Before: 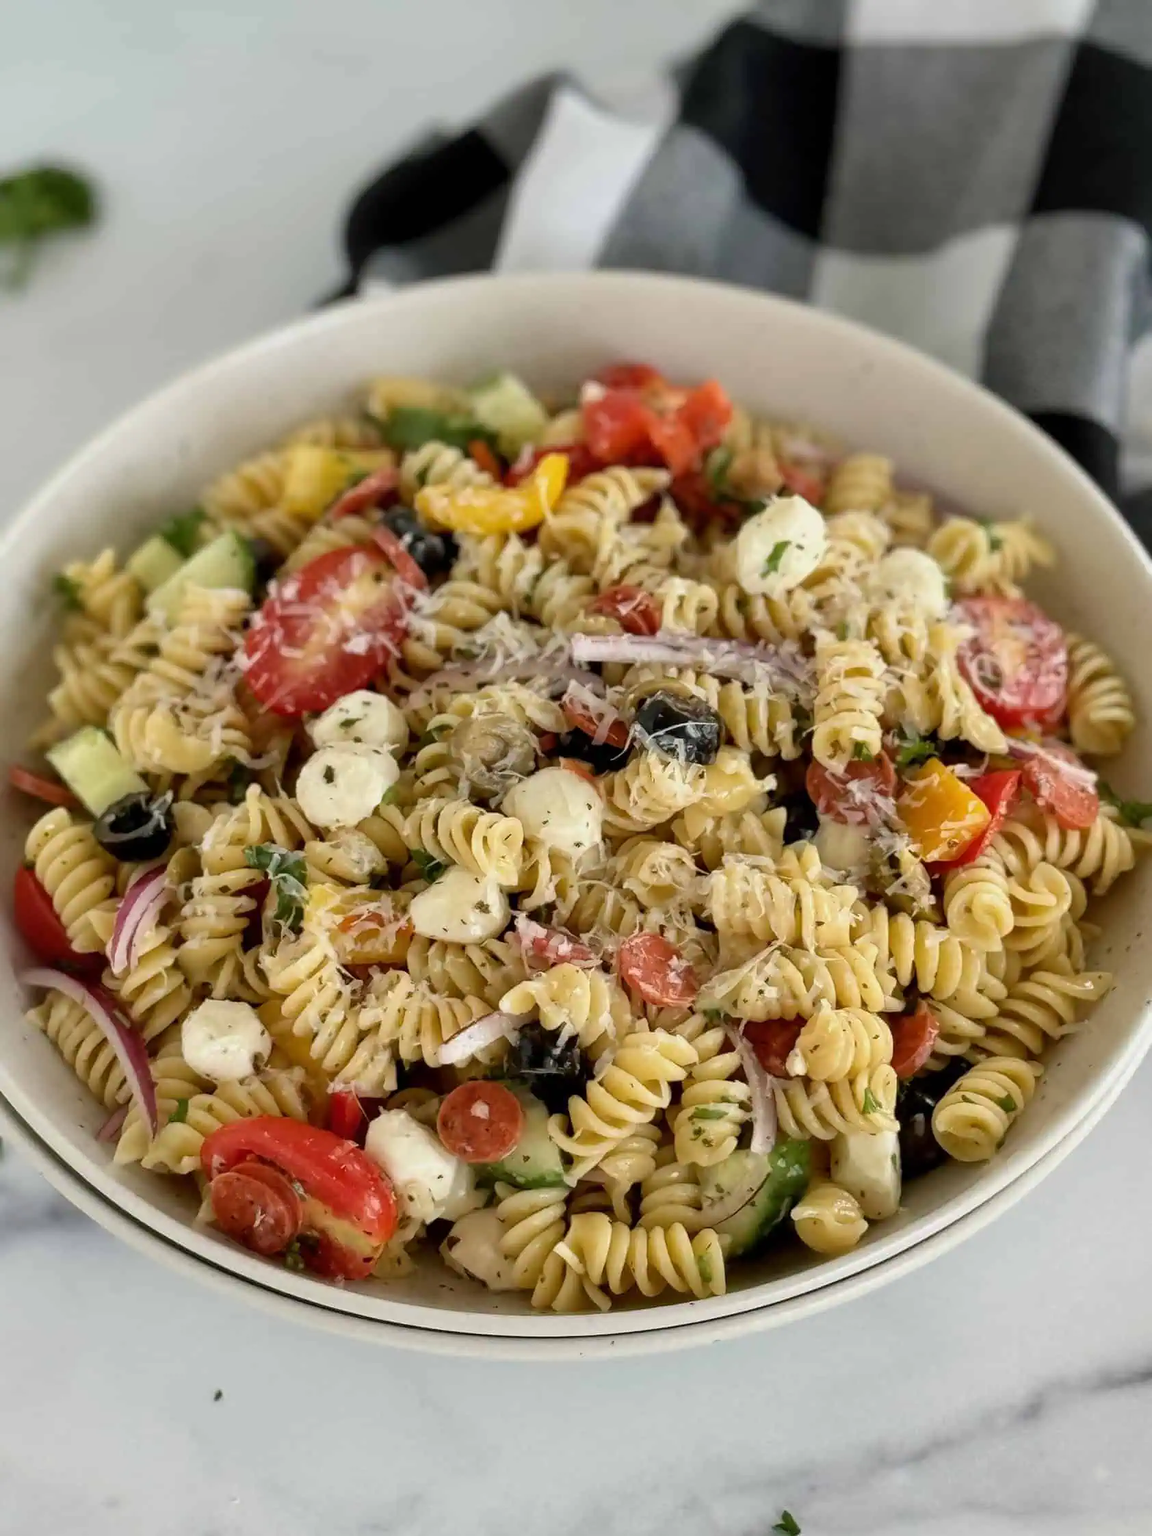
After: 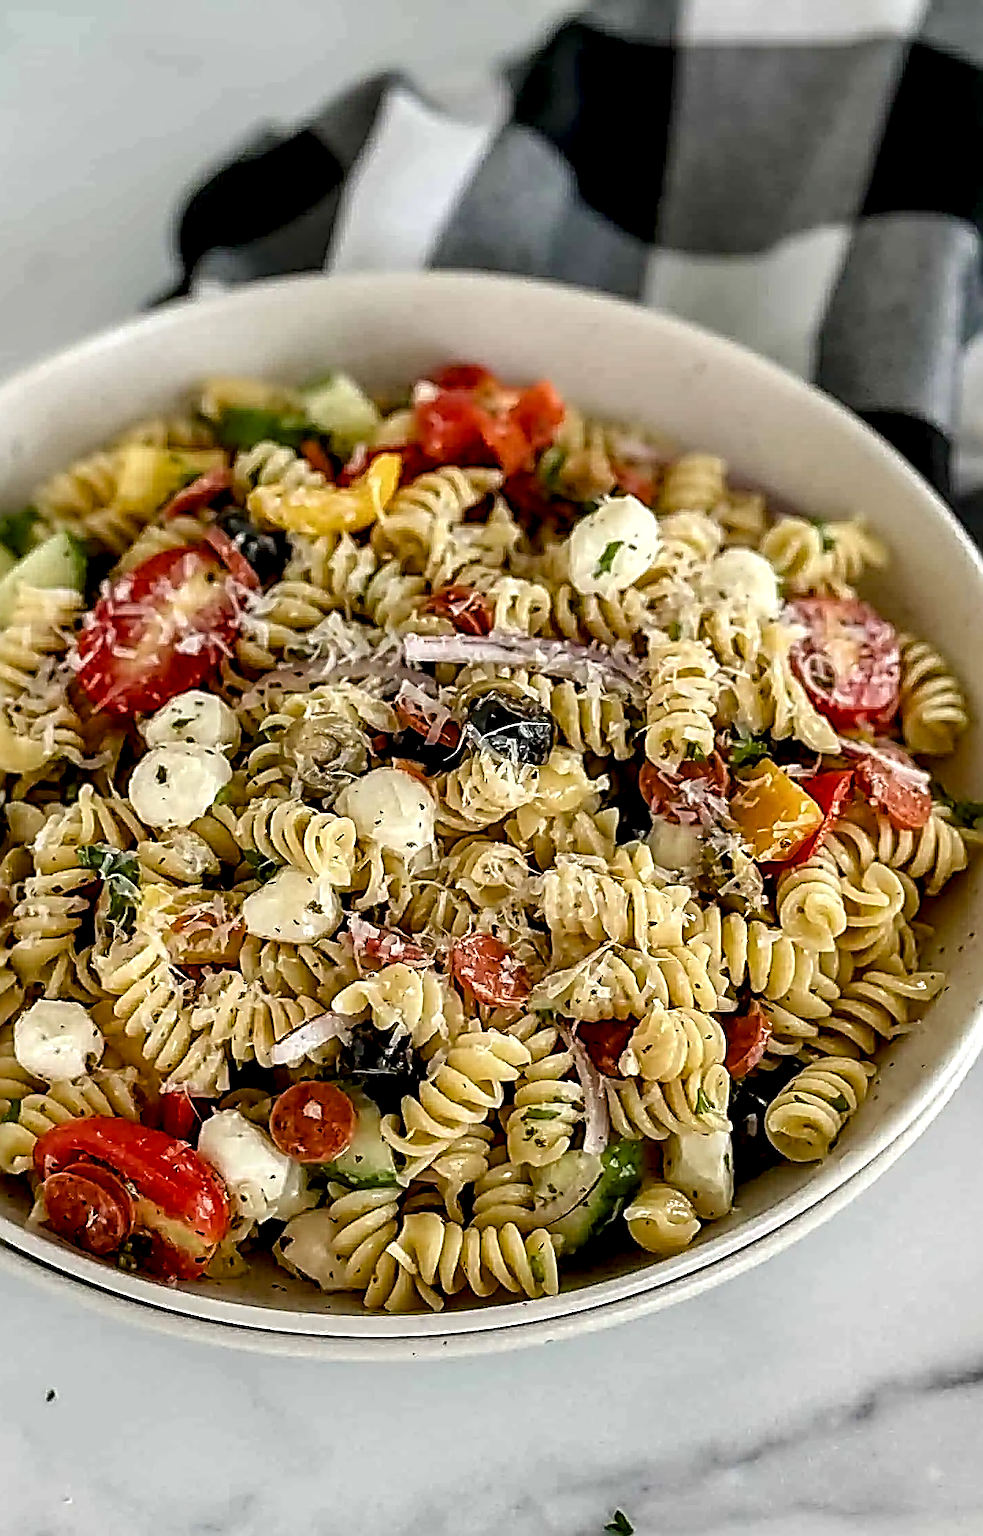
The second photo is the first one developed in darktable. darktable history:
sharpen: radius 3.158, amount 1.731
local contrast: highlights 60%, shadows 60%, detail 160%
crop and rotate: left 14.584%
color balance rgb: perceptual saturation grading › global saturation 20%, perceptual saturation grading › highlights -25%, perceptual saturation grading › shadows 25%
